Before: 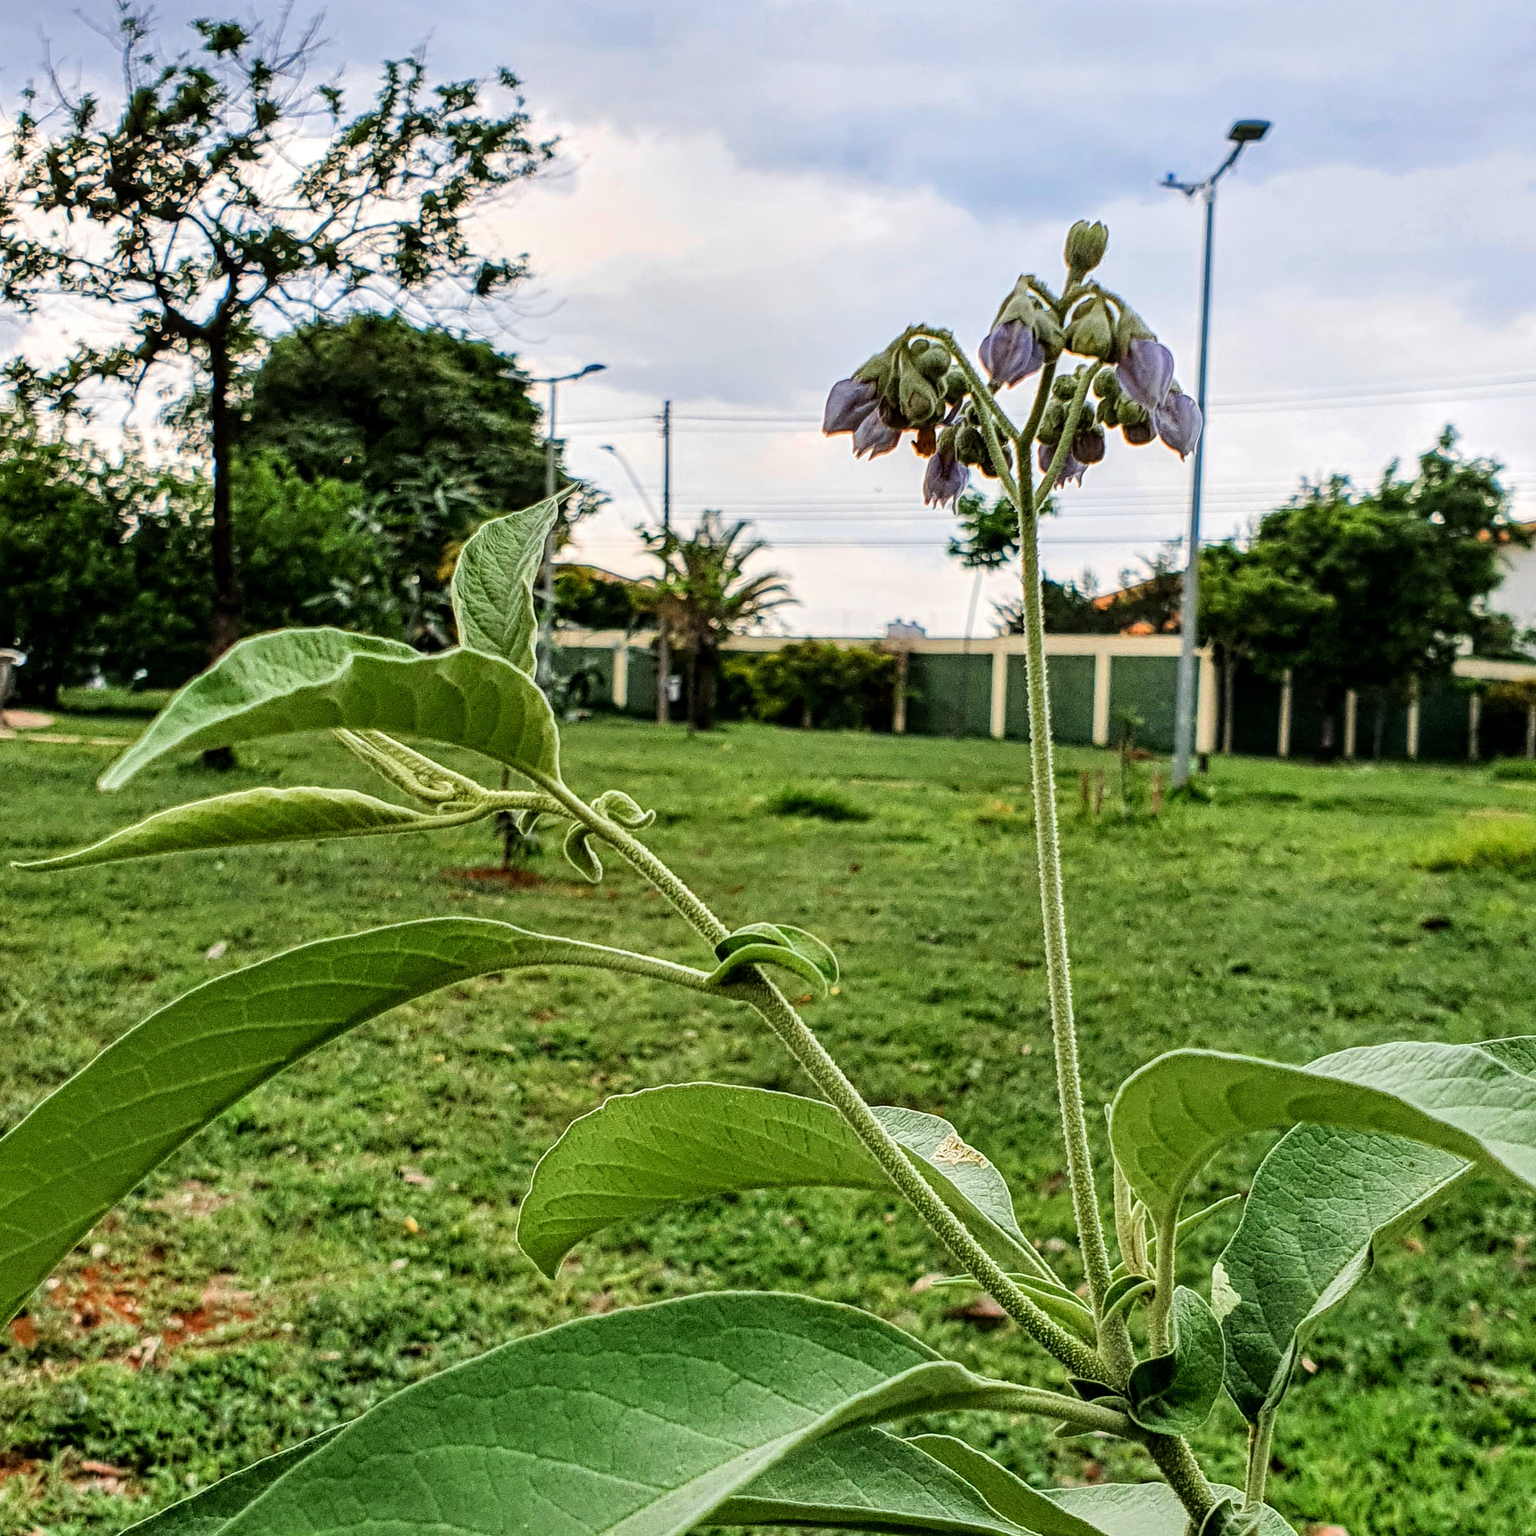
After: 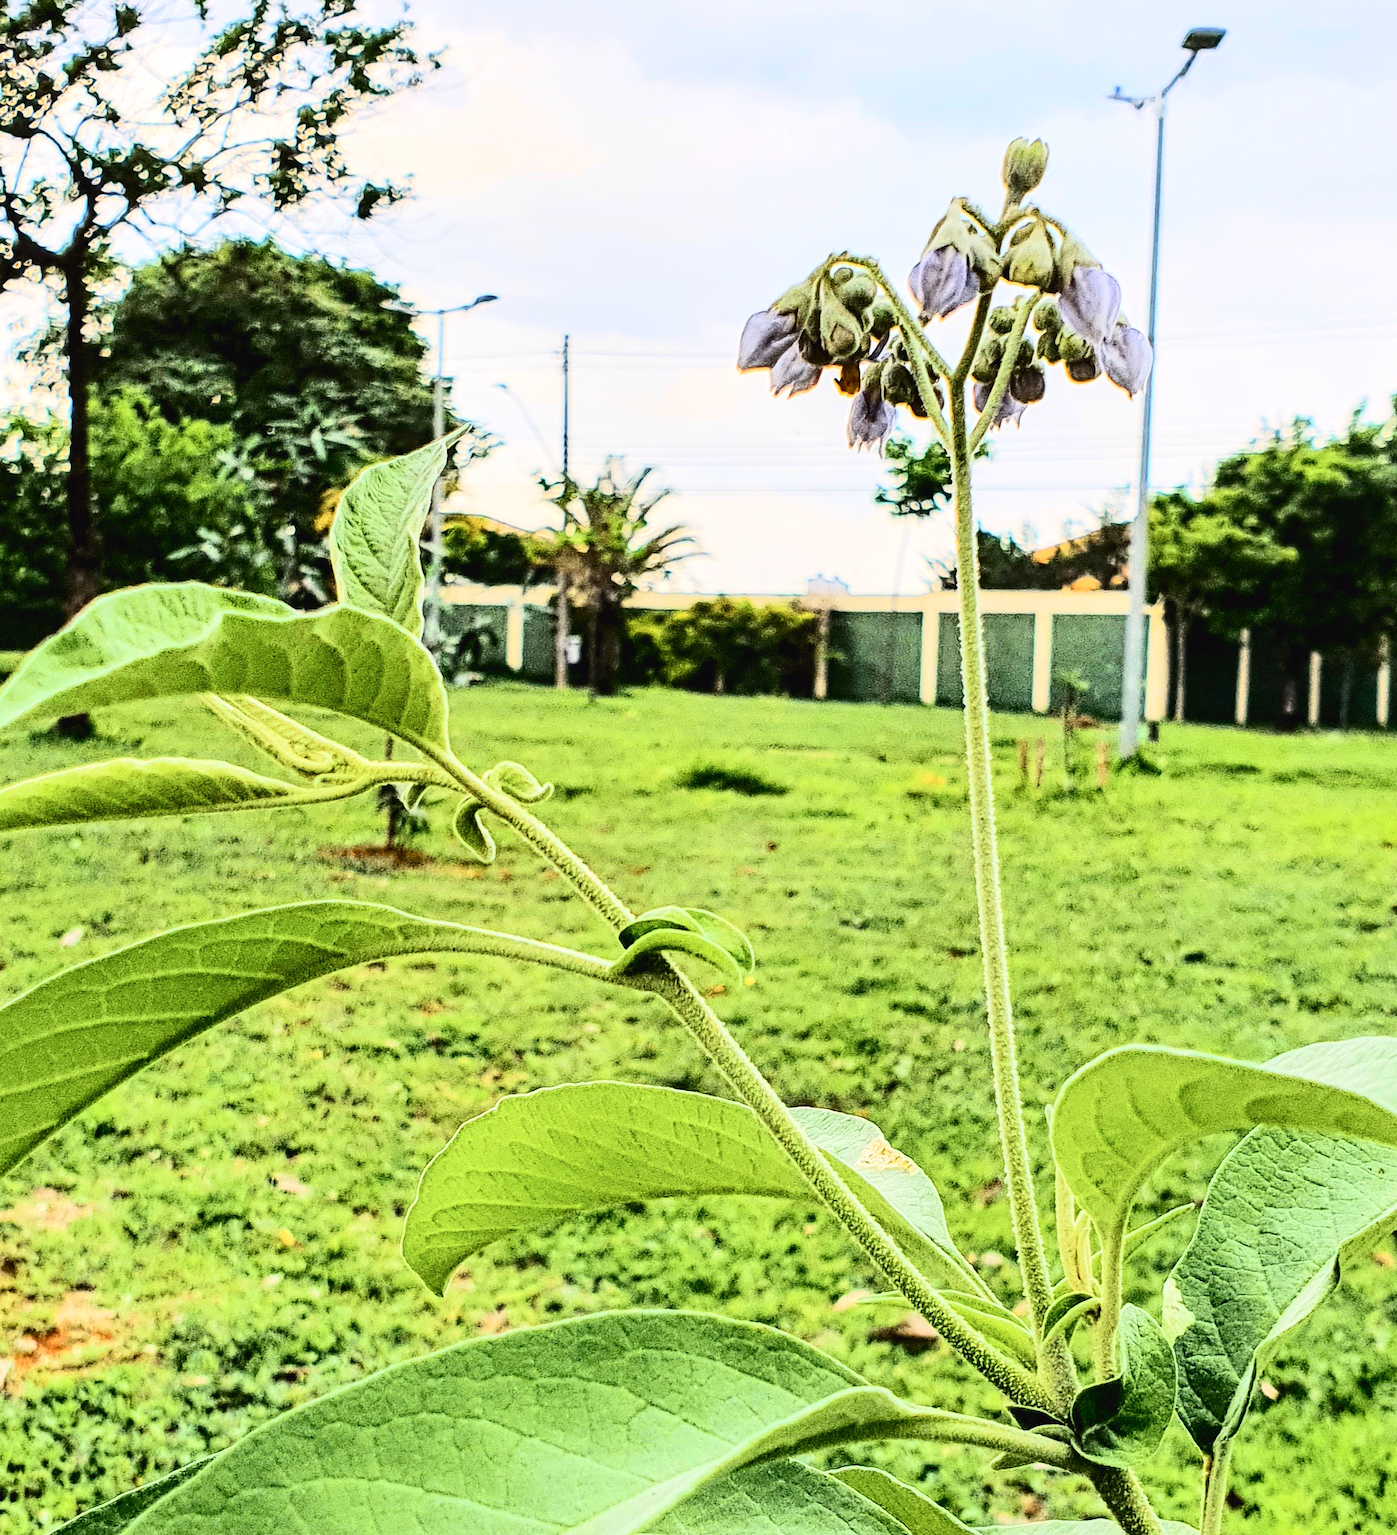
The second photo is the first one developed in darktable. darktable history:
tone curve: curves: ch0 [(0, 0.021) (0.104, 0.093) (0.236, 0.234) (0.456, 0.566) (0.647, 0.78) (0.864, 0.9) (1, 0.932)]; ch1 [(0, 0) (0.353, 0.344) (0.43, 0.401) (0.479, 0.476) (0.502, 0.504) (0.544, 0.534) (0.566, 0.566) (0.612, 0.621) (0.657, 0.679) (1, 1)]; ch2 [(0, 0) (0.34, 0.314) (0.434, 0.43) (0.5, 0.498) (0.528, 0.536) (0.56, 0.576) (0.595, 0.638) (0.644, 0.729) (1, 1)], color space Lab, independent channels, preserve colors none
crop: left 9.814%, top 6.238%, right 7.097%, bottom 2.442%
exposure: black level correction 0, exposure 1 EV, compensate exposure bias true, compensate highlight preservation false
contrast brightness saturation: contrast 0.097, saturation -0.283
